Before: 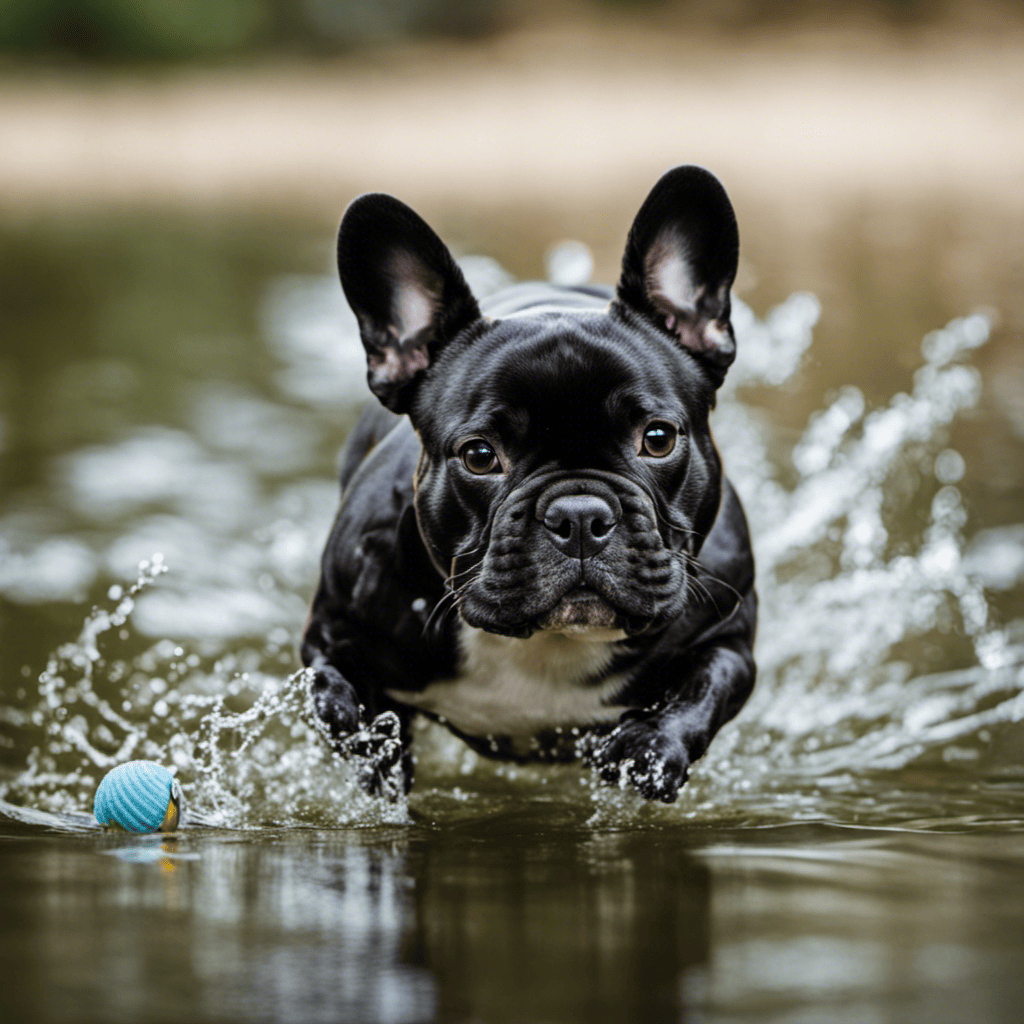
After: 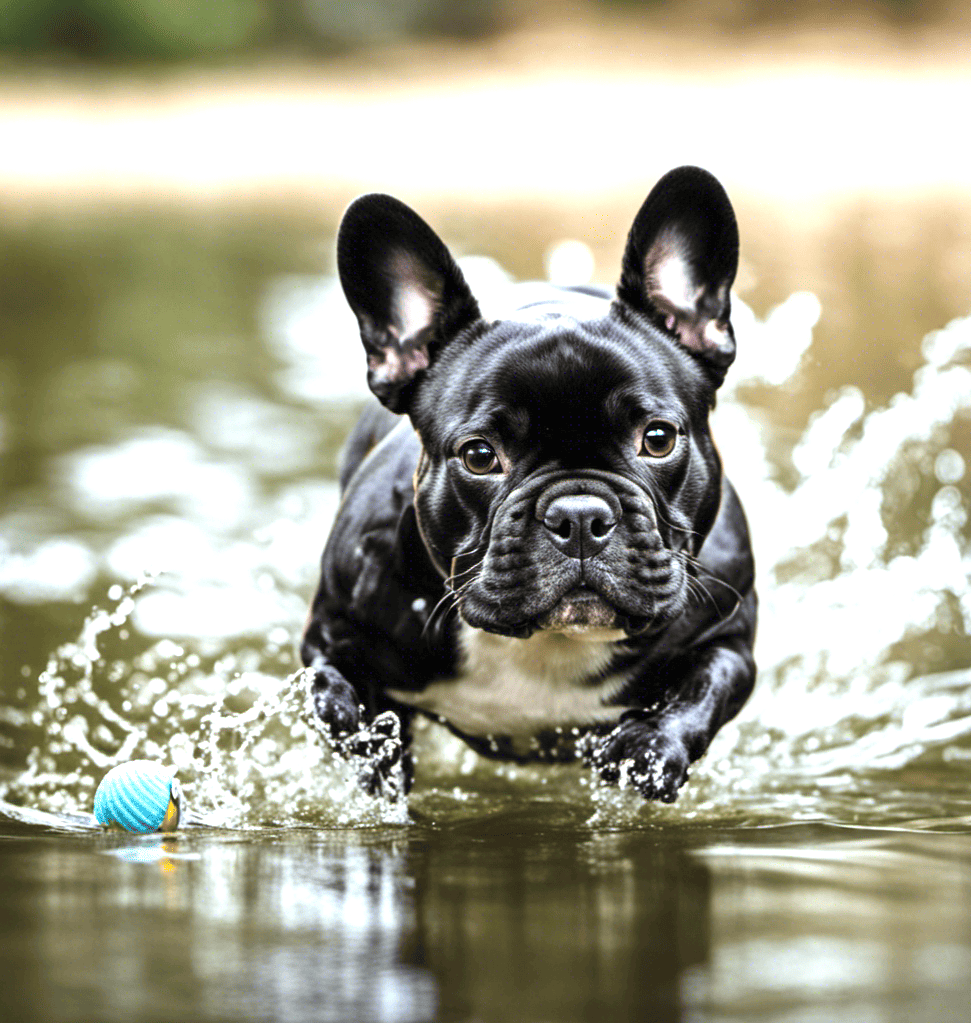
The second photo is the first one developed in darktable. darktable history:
exposure: black level correction 0, exposure 1.2 EV, compensate highlight preservation false
crop and rotate: right 5.167%
